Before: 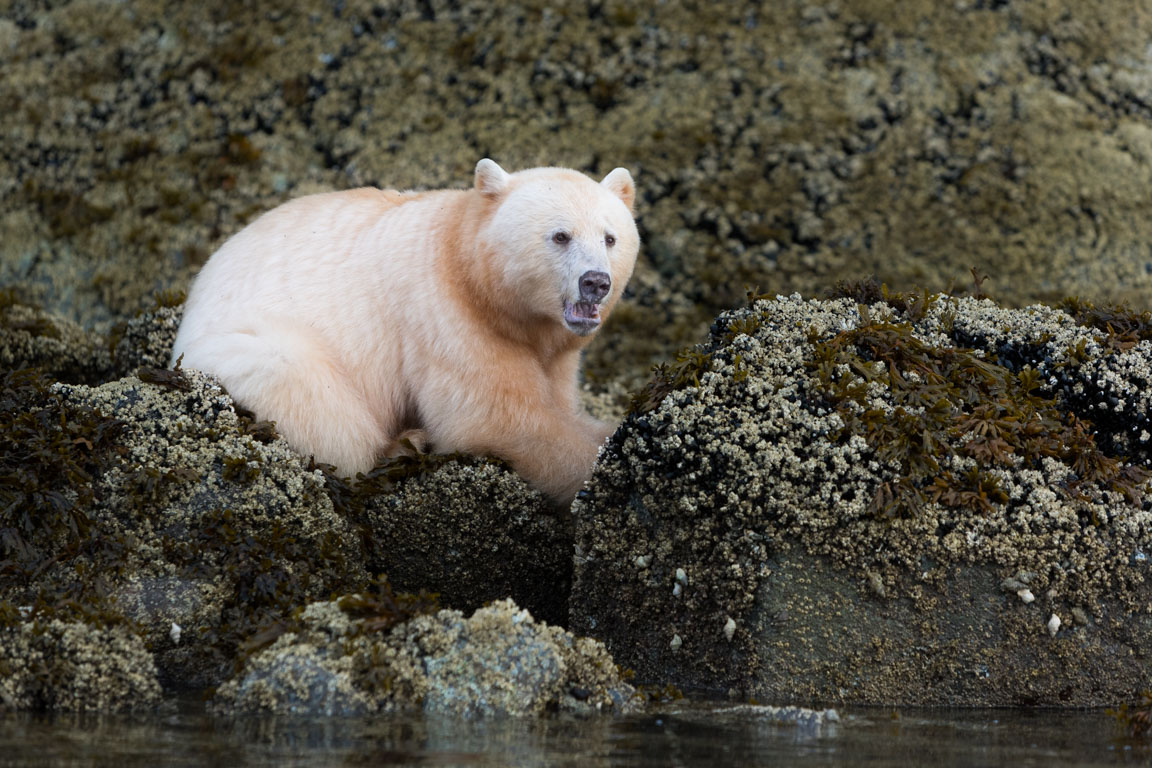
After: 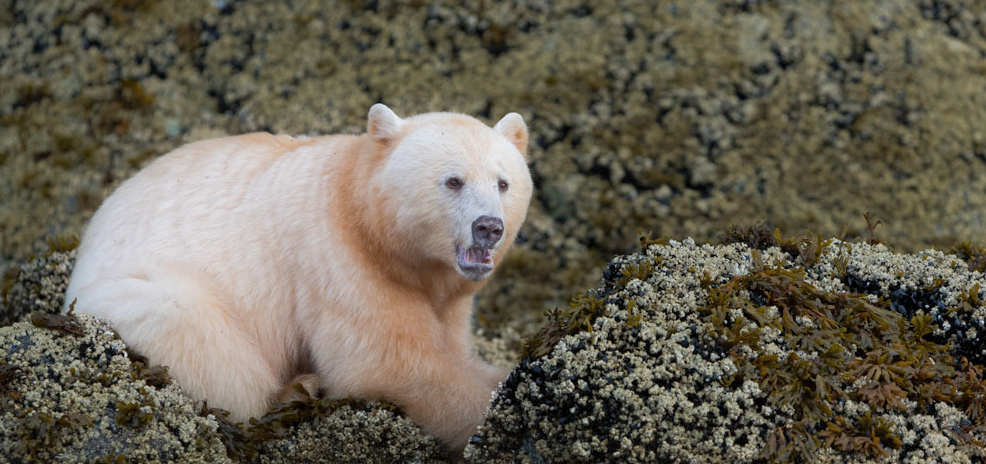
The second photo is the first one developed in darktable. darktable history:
shadows and highlights: on, module defaults
crop and rotate: left 9.345%, top 7.22%, right 4.982%, bottom 32.331%
